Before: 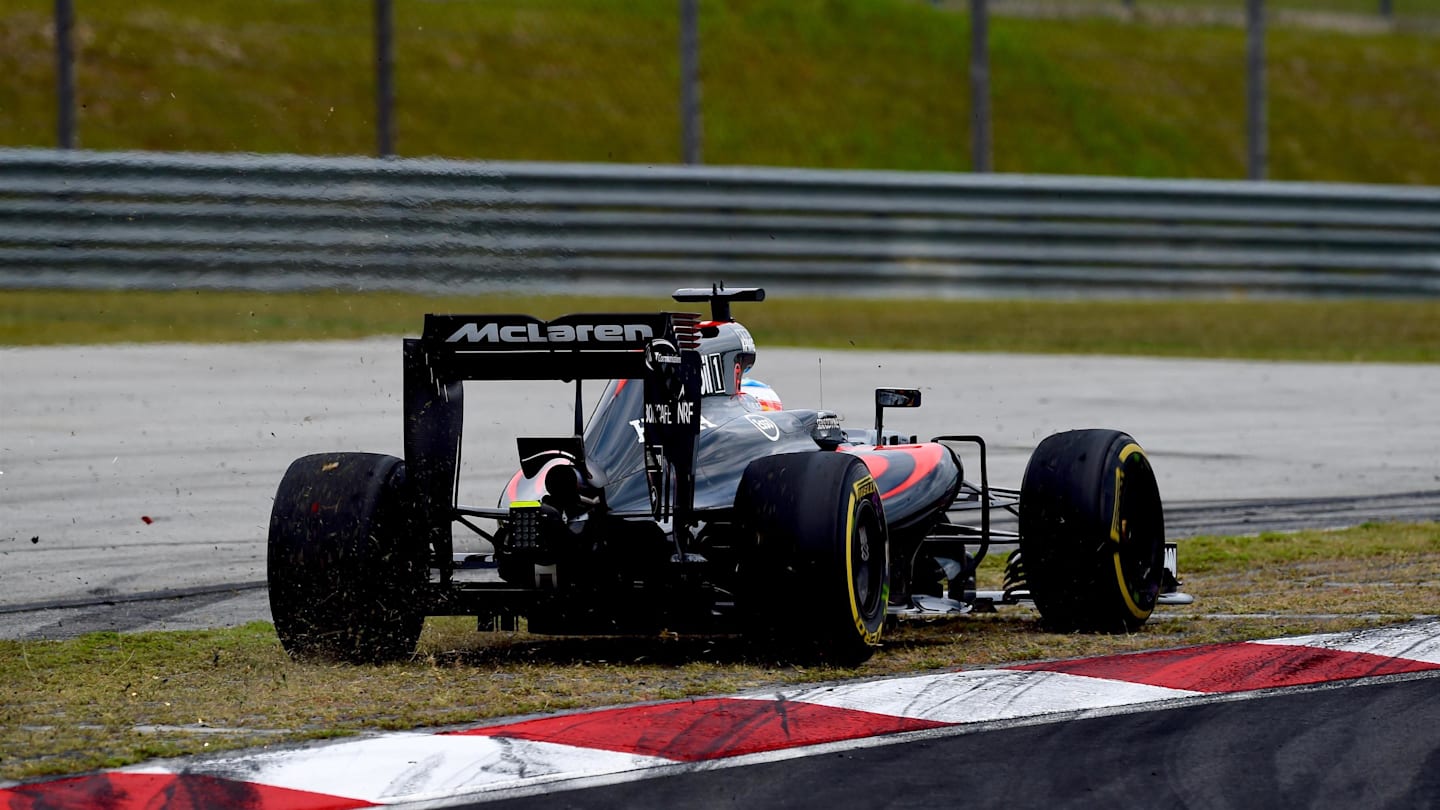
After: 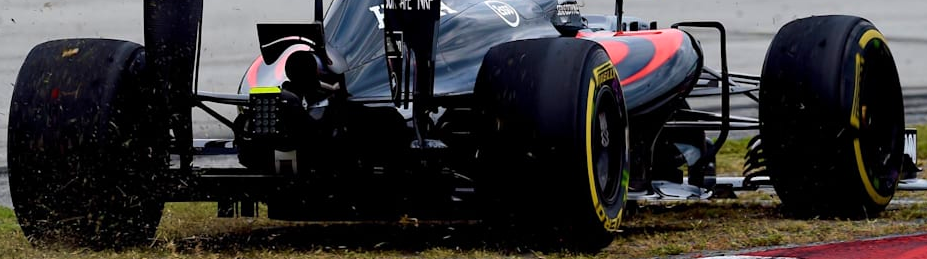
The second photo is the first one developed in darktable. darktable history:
crop: left 18.091%, top 51.13%, right 17.525%, bottom 16.85%
velvia: on, module defaults
